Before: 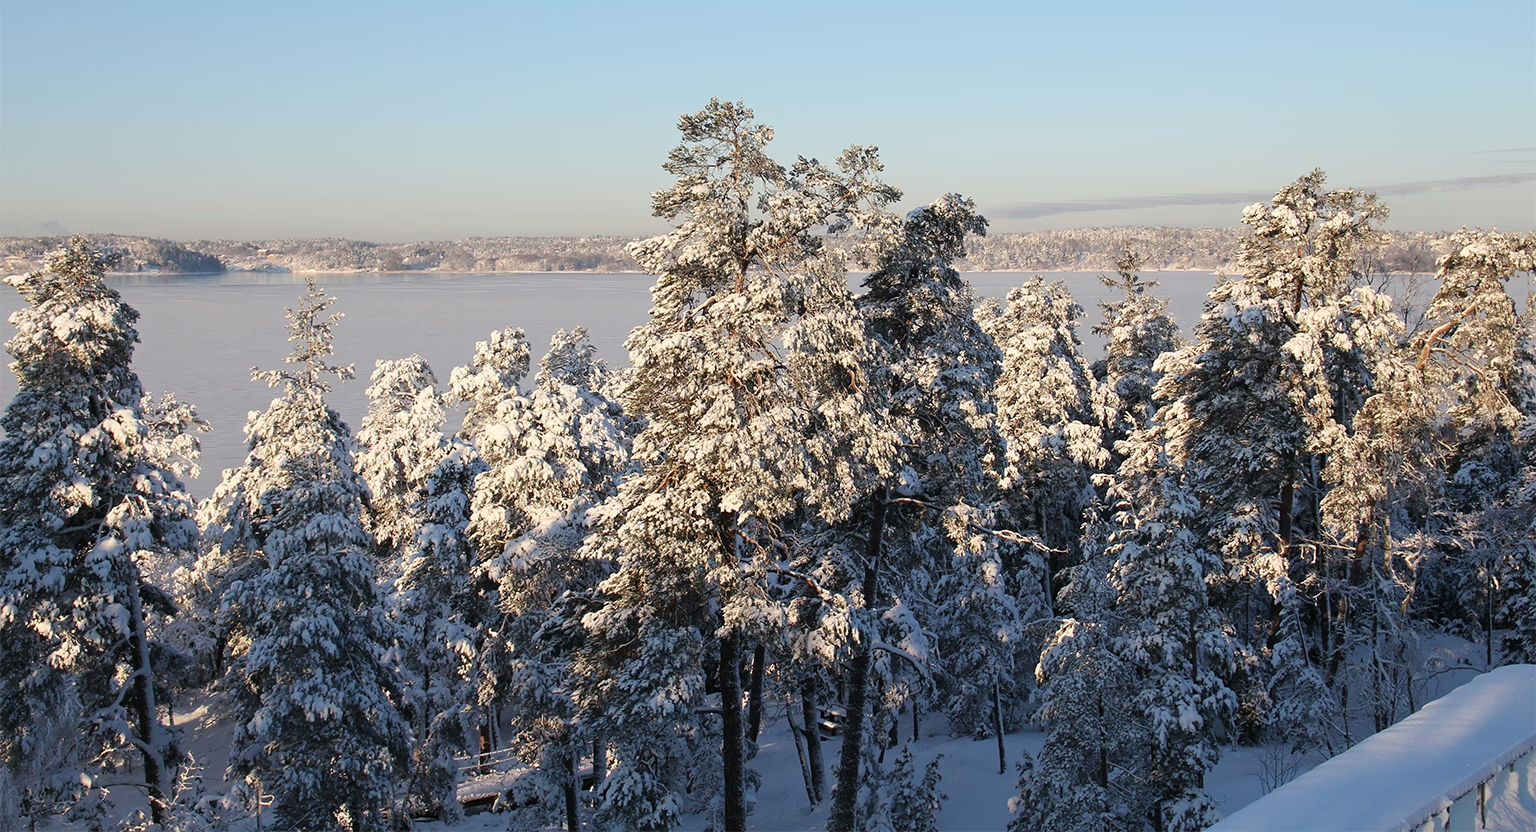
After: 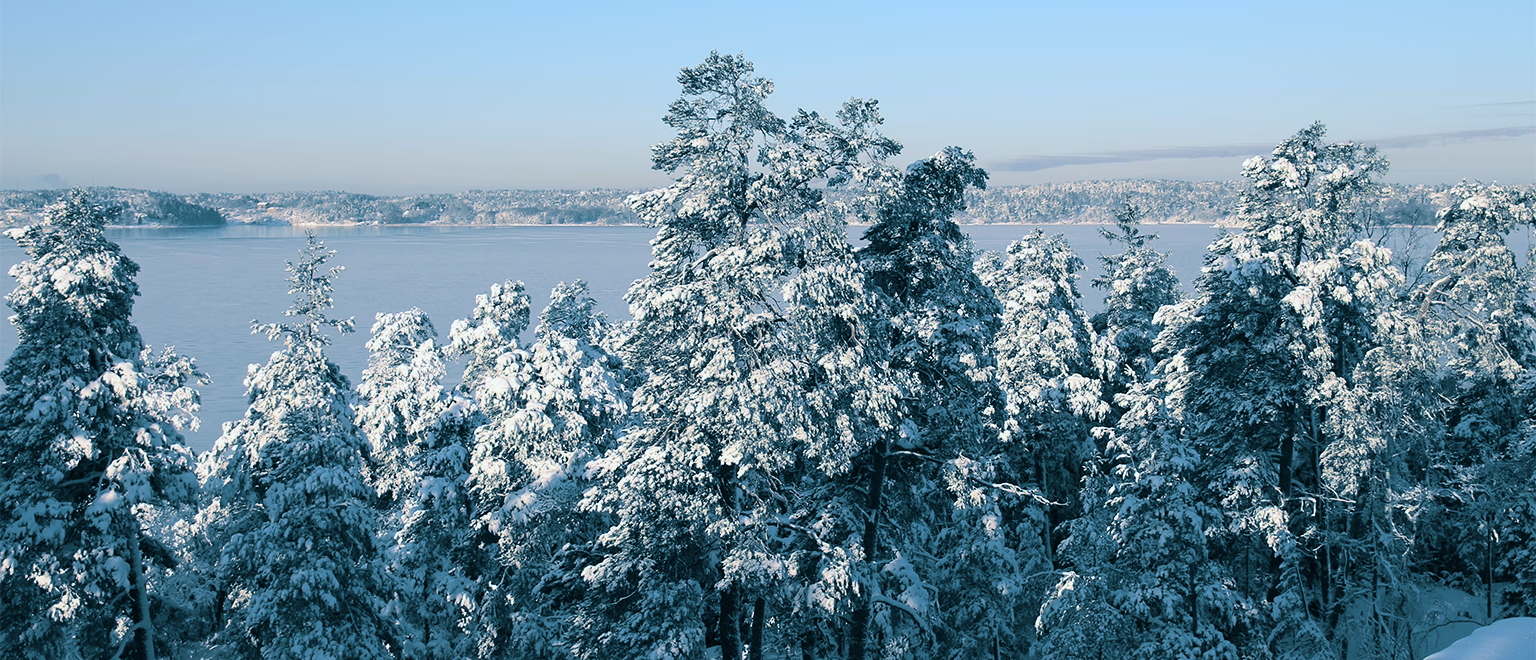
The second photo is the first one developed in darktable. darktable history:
crop and rotate: top 5.667%, bottom 14.937%
contrast brightness saturation: saturation -0.04
color calibration: x 0.37, y 0.382, temperature 4313.32 K
color balance rgb: global vibrance -1%, saturation formula JzAzBz (2021)
split-toning: shadows › hue 212.4°, balance -70
